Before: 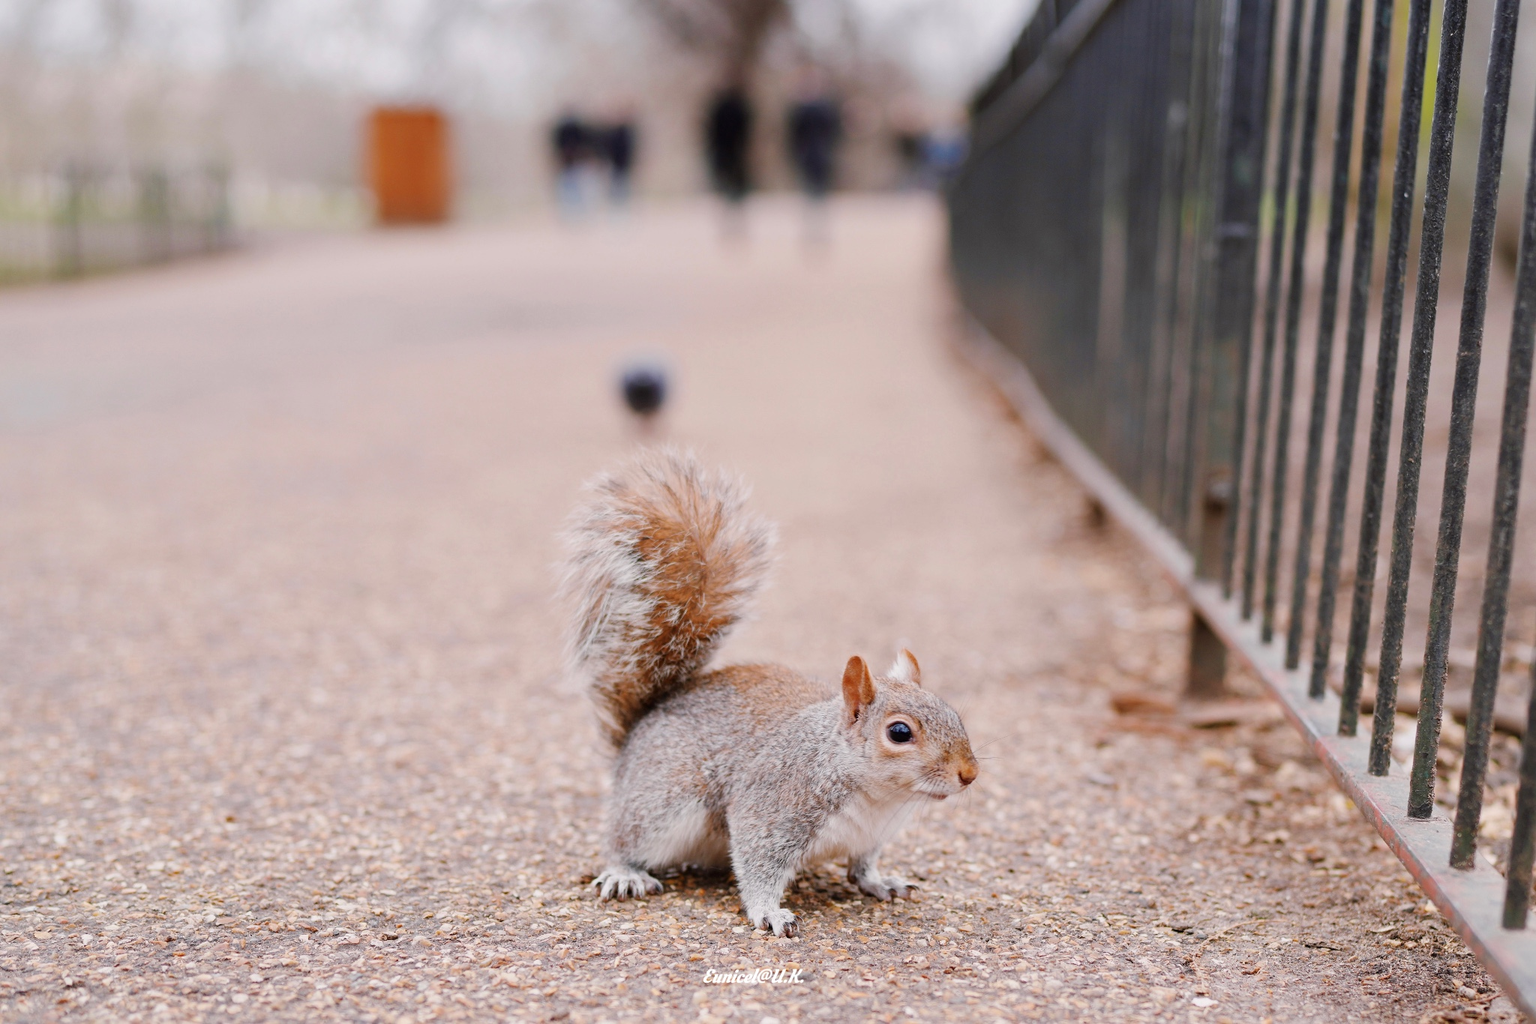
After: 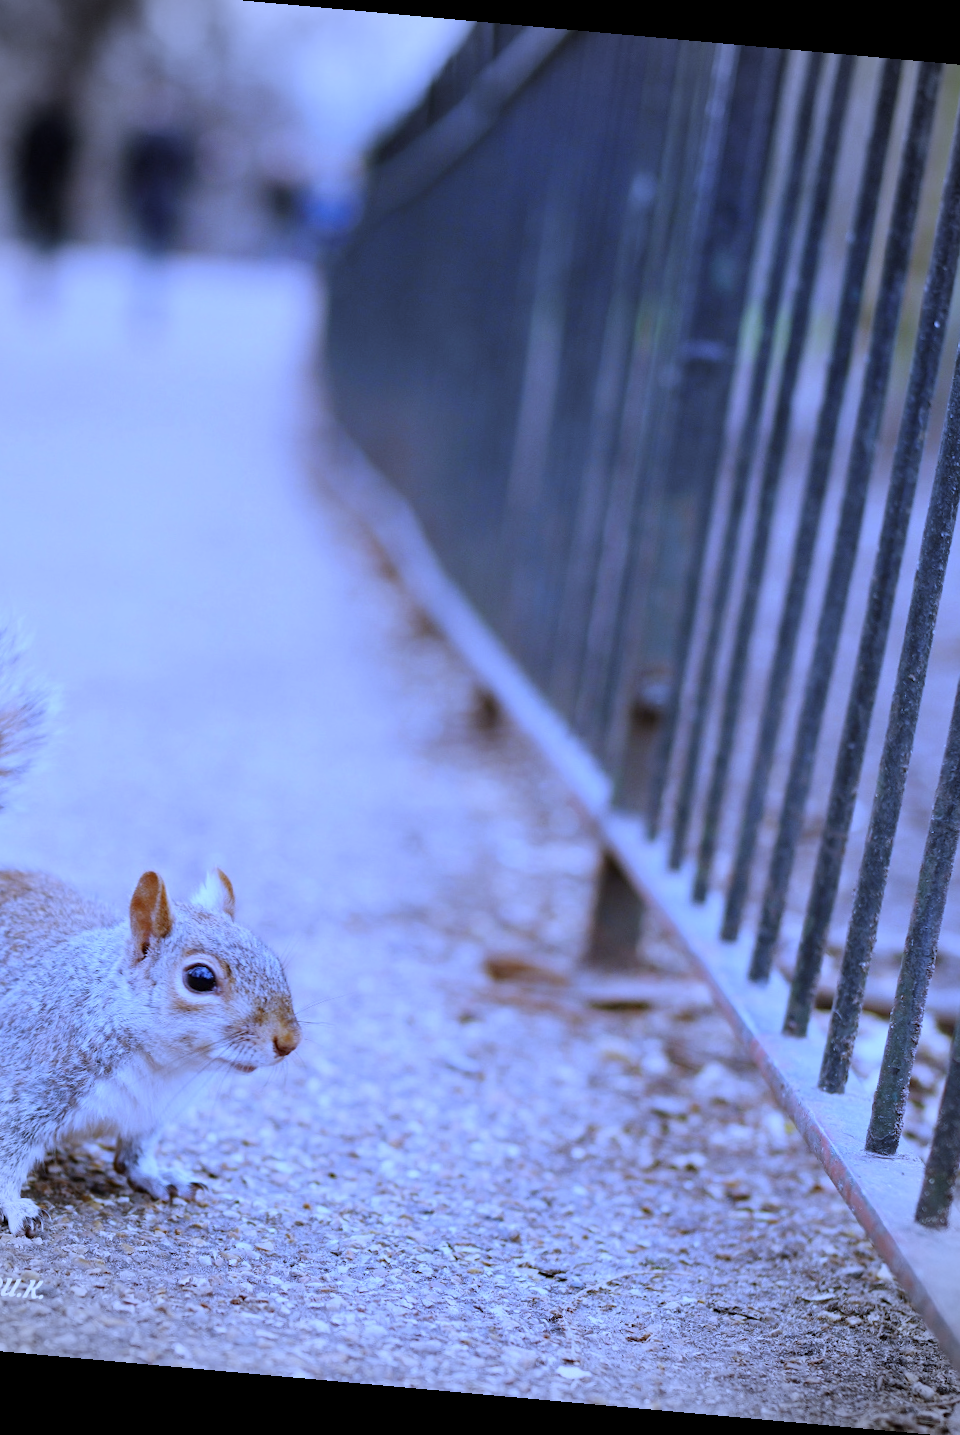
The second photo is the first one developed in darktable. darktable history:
white balance: red 0.766, blue 1.537
vignetting: fall-off radius 31.48%, brightness -0.472
crop: left 47.628%, top 6.643%, right 7.874%
rotate and perspective: rotation 5.12°, automatic cropping off
